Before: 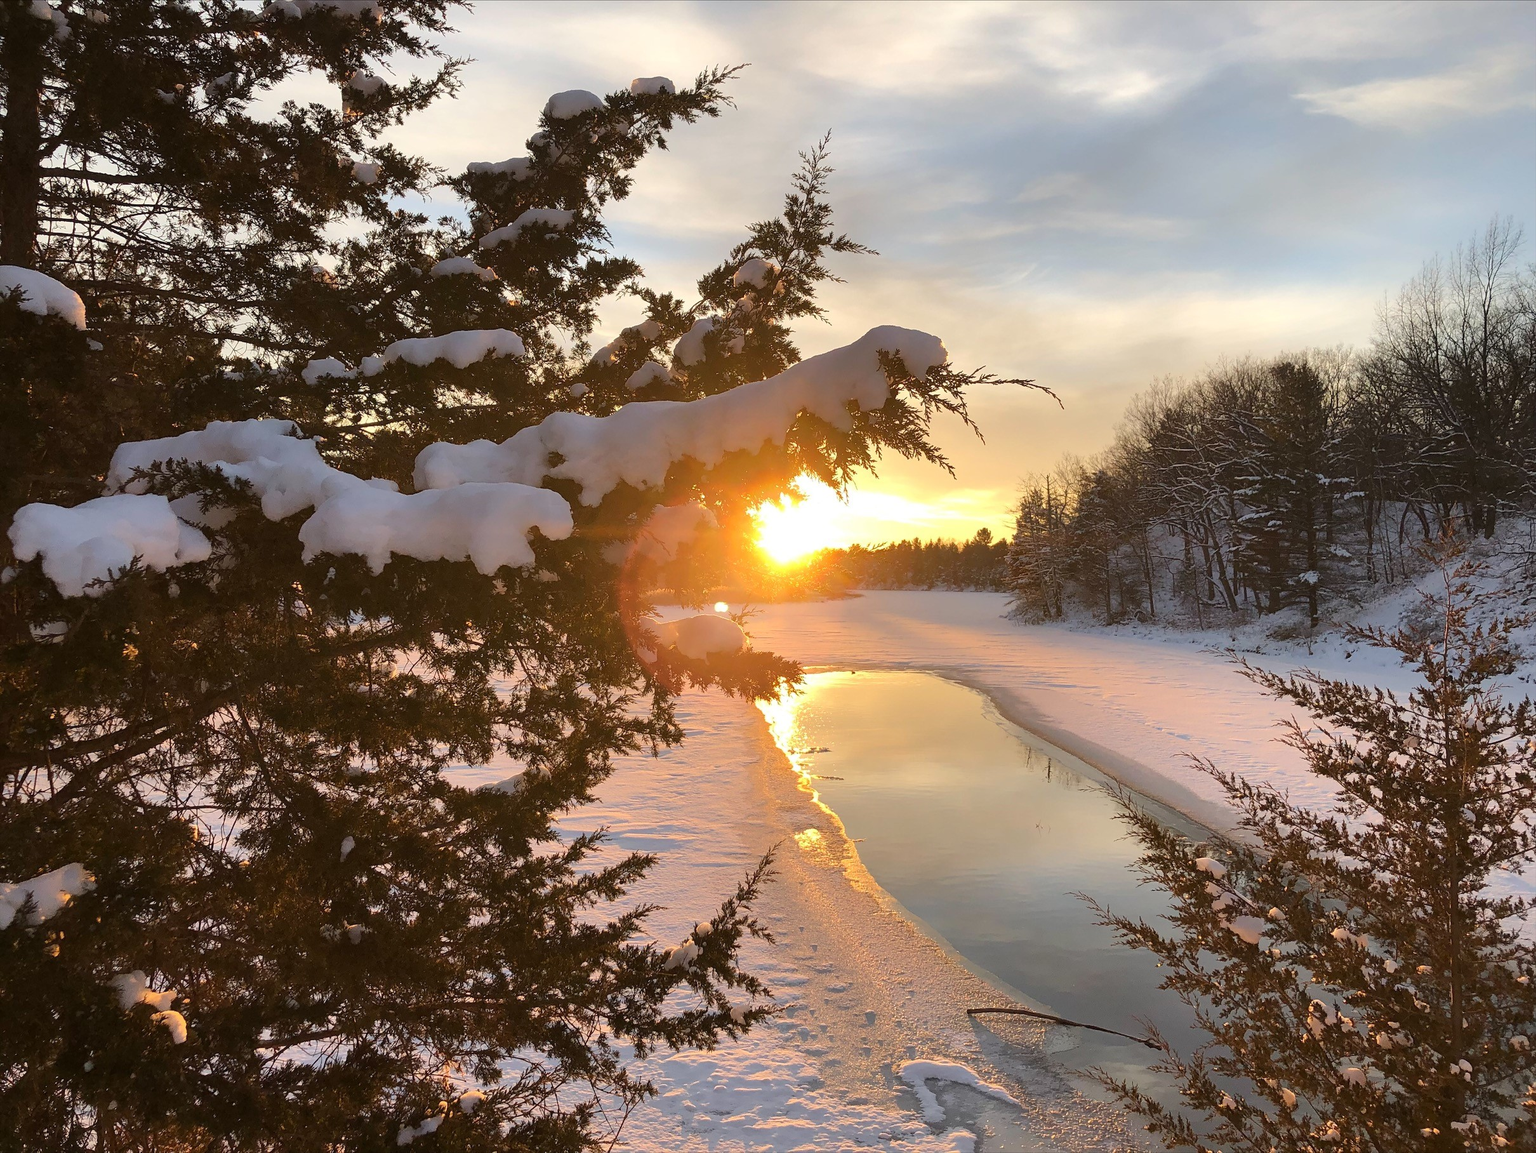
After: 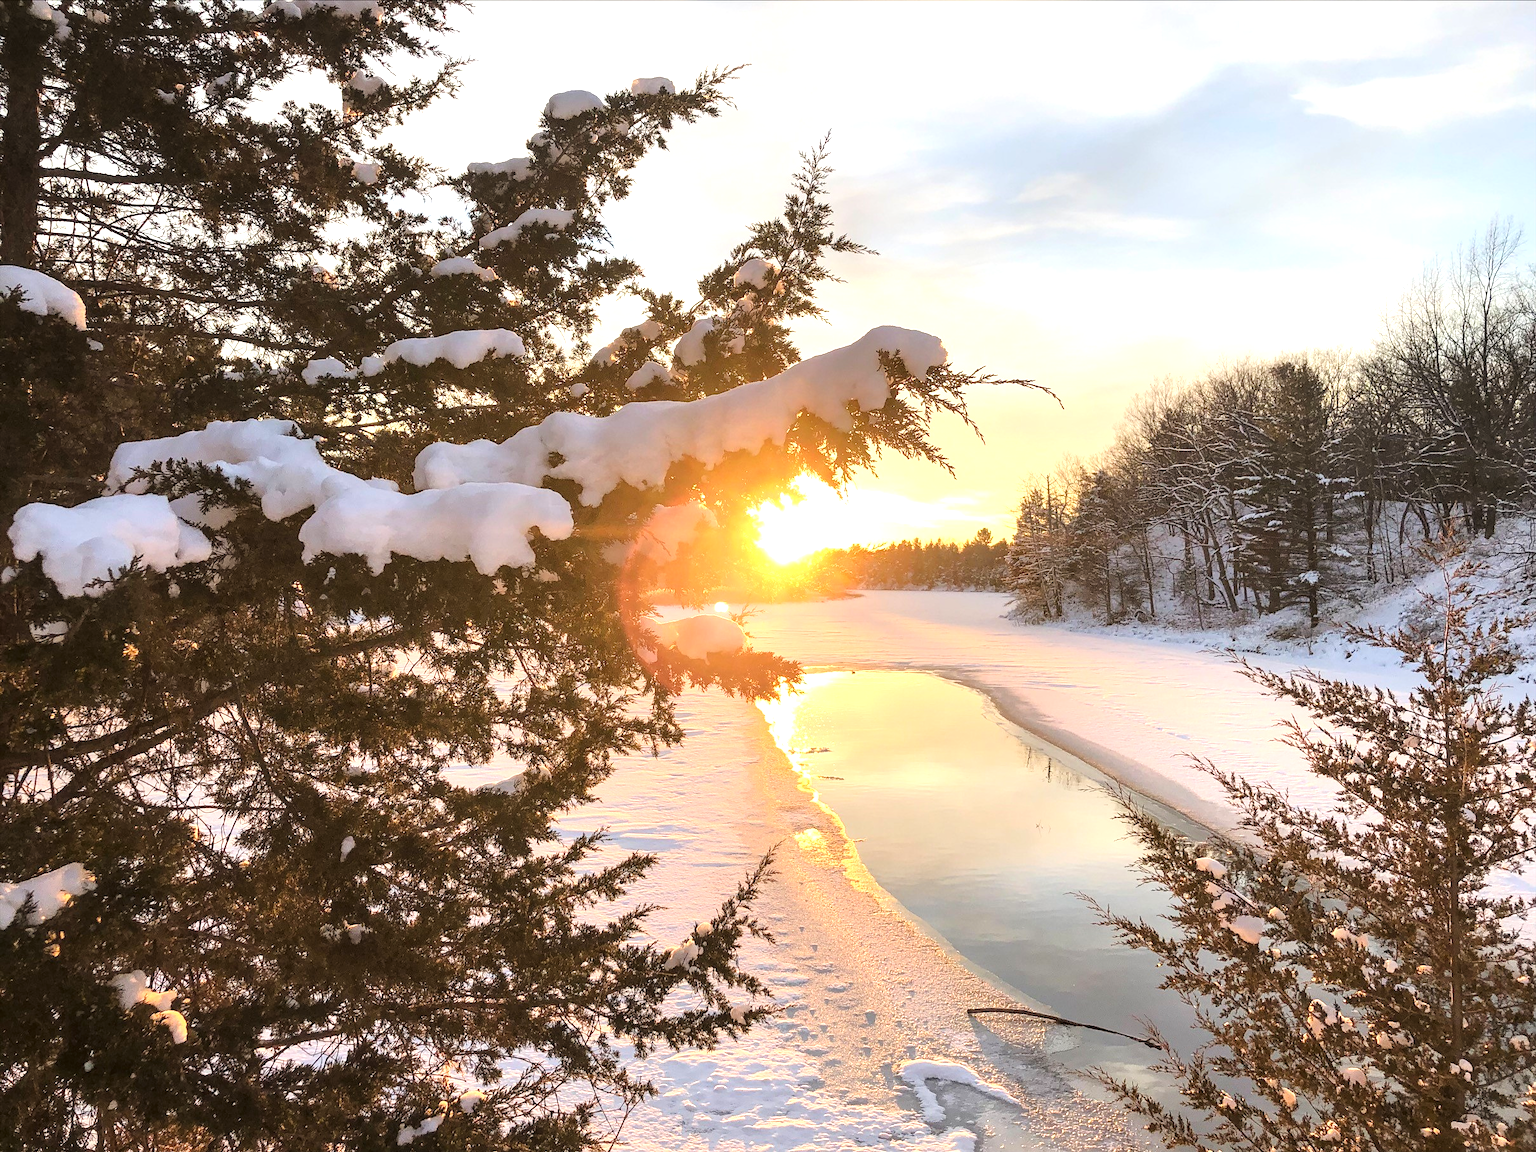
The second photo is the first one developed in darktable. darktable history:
tone curve: curves: ch0 [(0.003, 0.015) (0.104, 0.07) (0.236, 0.218) (0.401, 0.443) (0.495, 0.55) (0.65, 0.68) (0.832, 0.858) (1, 0.977)]; ch1 [(0, 0) (0.161, 0.092) (0.35, 0.33) (0.379, 0.401) (0.45, 0.466) (0.489, 0.499) (0.55, 0.56) (0.621, 0.615) (0.718, 0.734) (1, 1)]; ch2 [(0, 0) (0.369, 0.427) (0.44, 0.434) (0.502, 0.501) (0.557, 0.55) (0.586, 0.59) (1, 1)], color space Lab, linked channels, preserve colors none
local contrast: on, module defaults
color zones: curves: ch1 [(0, 0.469) (0.001, 0.469) (0.12, 0.446) (0.248, 0.469) (0.5, 0.5) (0.748, 0.5) (0.999, 0.469) (1, 0.469)]
exposure: black level correction 0, exposure 1.001 EV, compensate highlight preservation false
